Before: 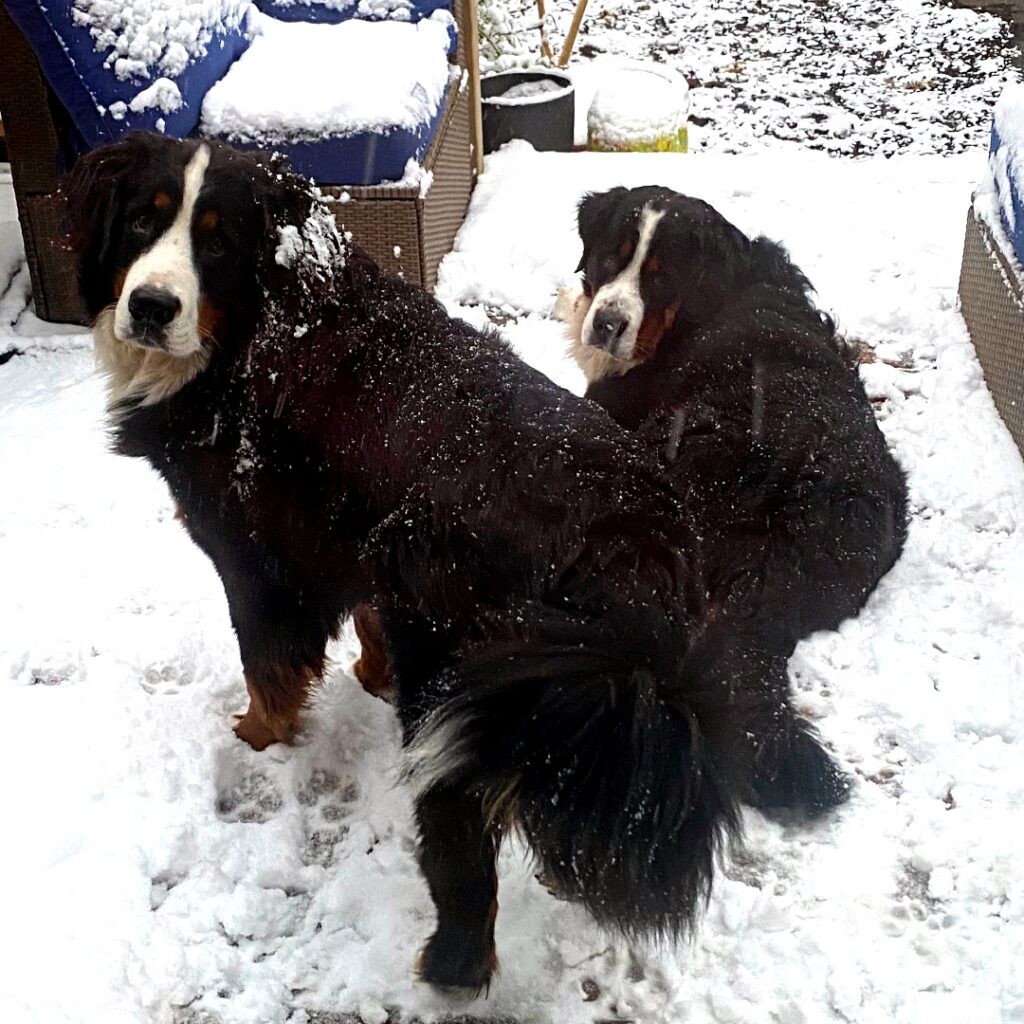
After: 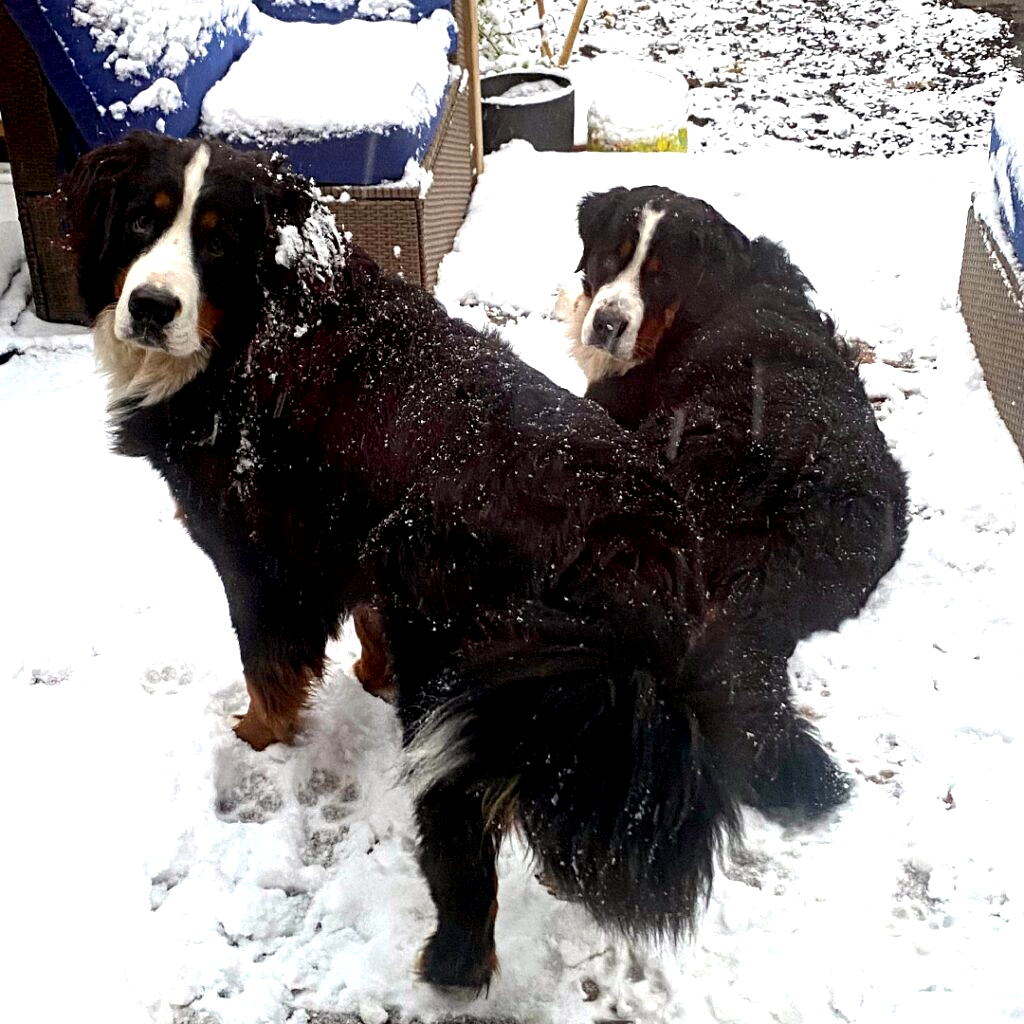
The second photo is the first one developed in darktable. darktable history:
exposure: black level correction 0.003, exposure 0.38 EV, compensate highlight preservation false
